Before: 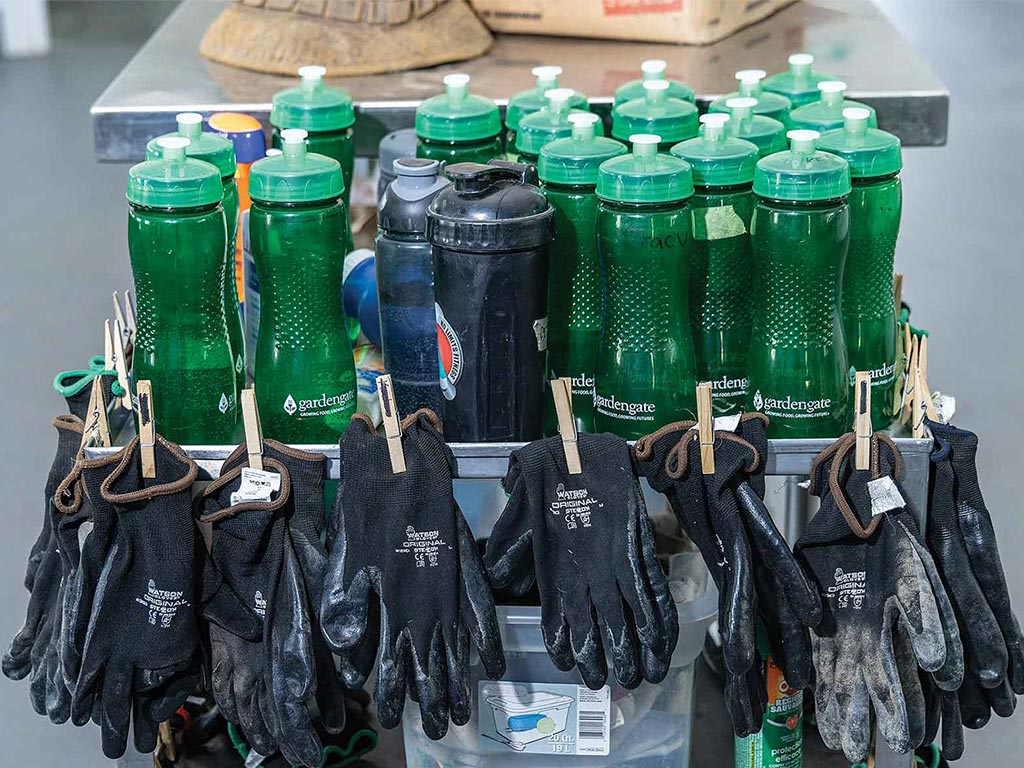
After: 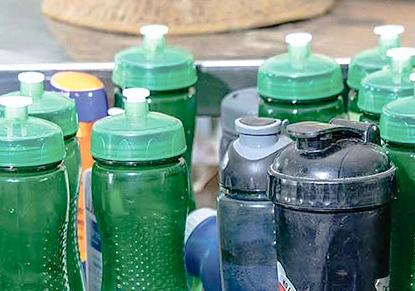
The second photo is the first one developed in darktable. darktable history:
tone curve: curves: ch0 [(0, 0) (0.003, 0.007) (0.011, 0.011) (0.025, 0.021) (0.044, 0.04) (0.069, 0.07) (0.1, 0.129) (0.136, 0.187) (0.177, 0.254) (0.224, 0.325) (0.277, 0.398) (0.335, 0.461) (0.399, 0.513) (0.468, 0.571) (0.543, 0.624) (0.623, 0.69) (0.709, 0.777) (0.801, 0.86) (0.898, 0.953) (1, 1)], preserve colors none
crop: left 15.452%, top 5.459%, right 43.956%, bottom 56.62%
